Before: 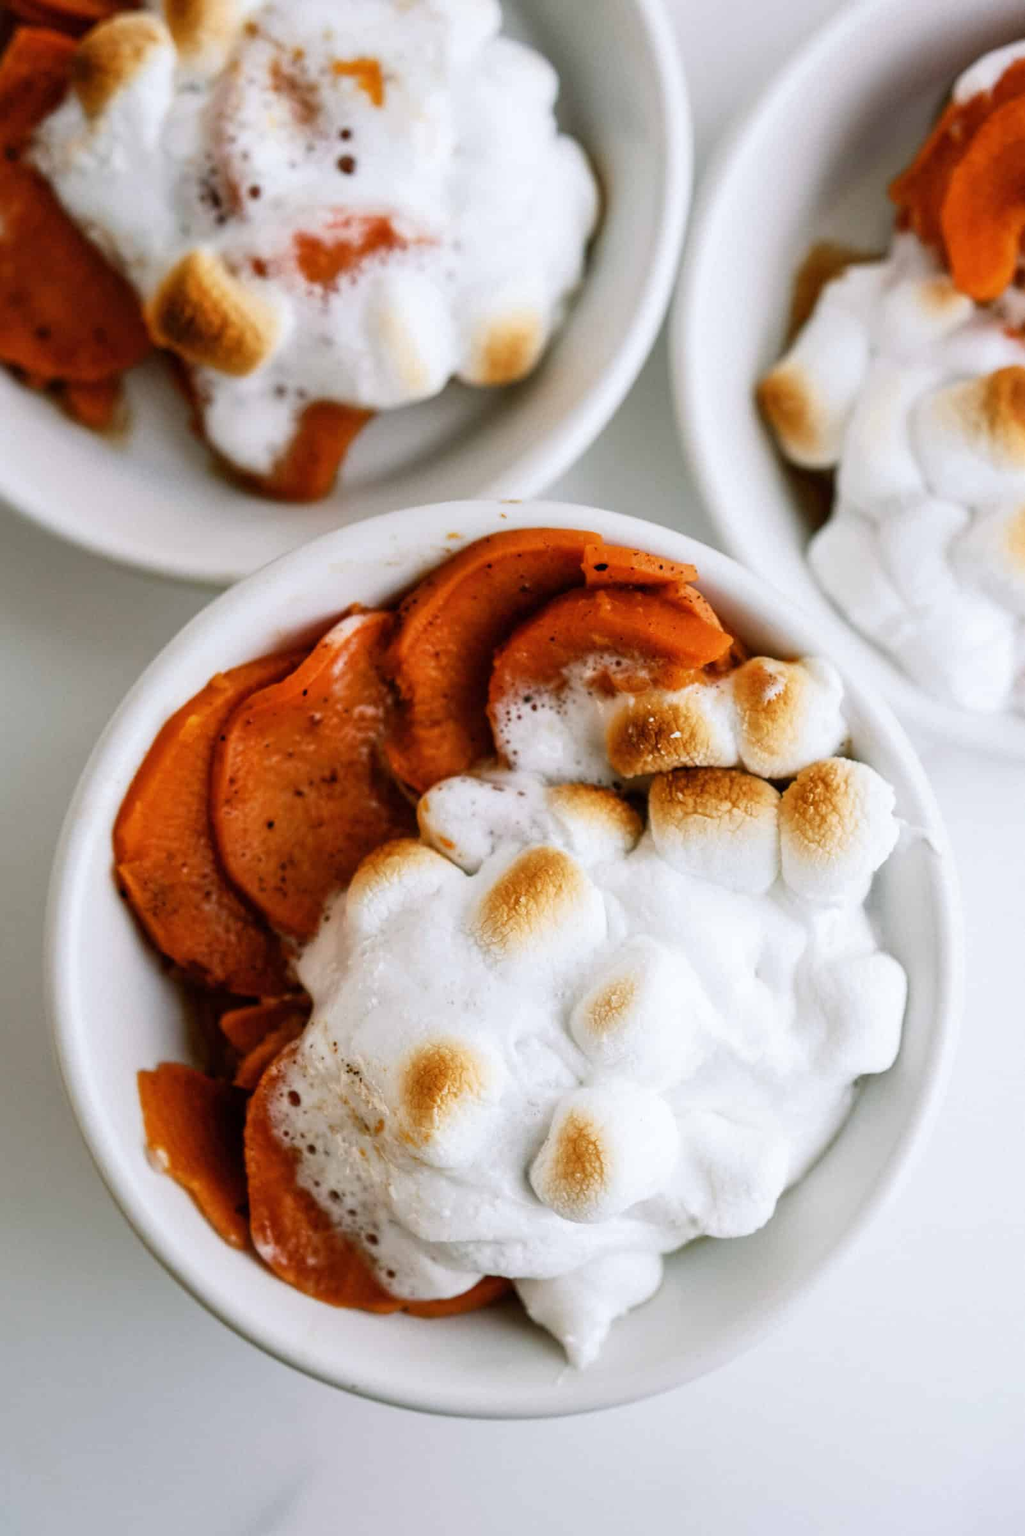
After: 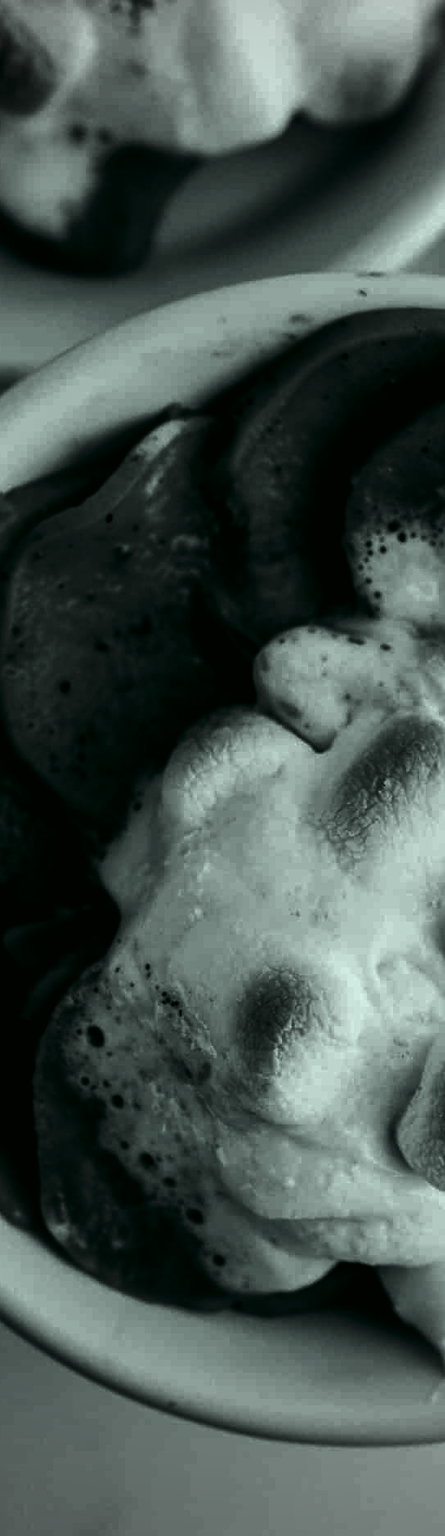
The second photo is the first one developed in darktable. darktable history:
vignetting: fall-off start 73.84%, brightness -0.448, saturation -0.688, unbound false
crop and rotate: left 21.452%, top 18.671%, right 44.485%, bottom 2.965%
color correction: highlights a* -7.5, highlights b* 1.04, shadows a* -3.11, saturation 1.41
contrast brightness saturation: contrast 0.022, brightness -0.986, saturation -0.995
